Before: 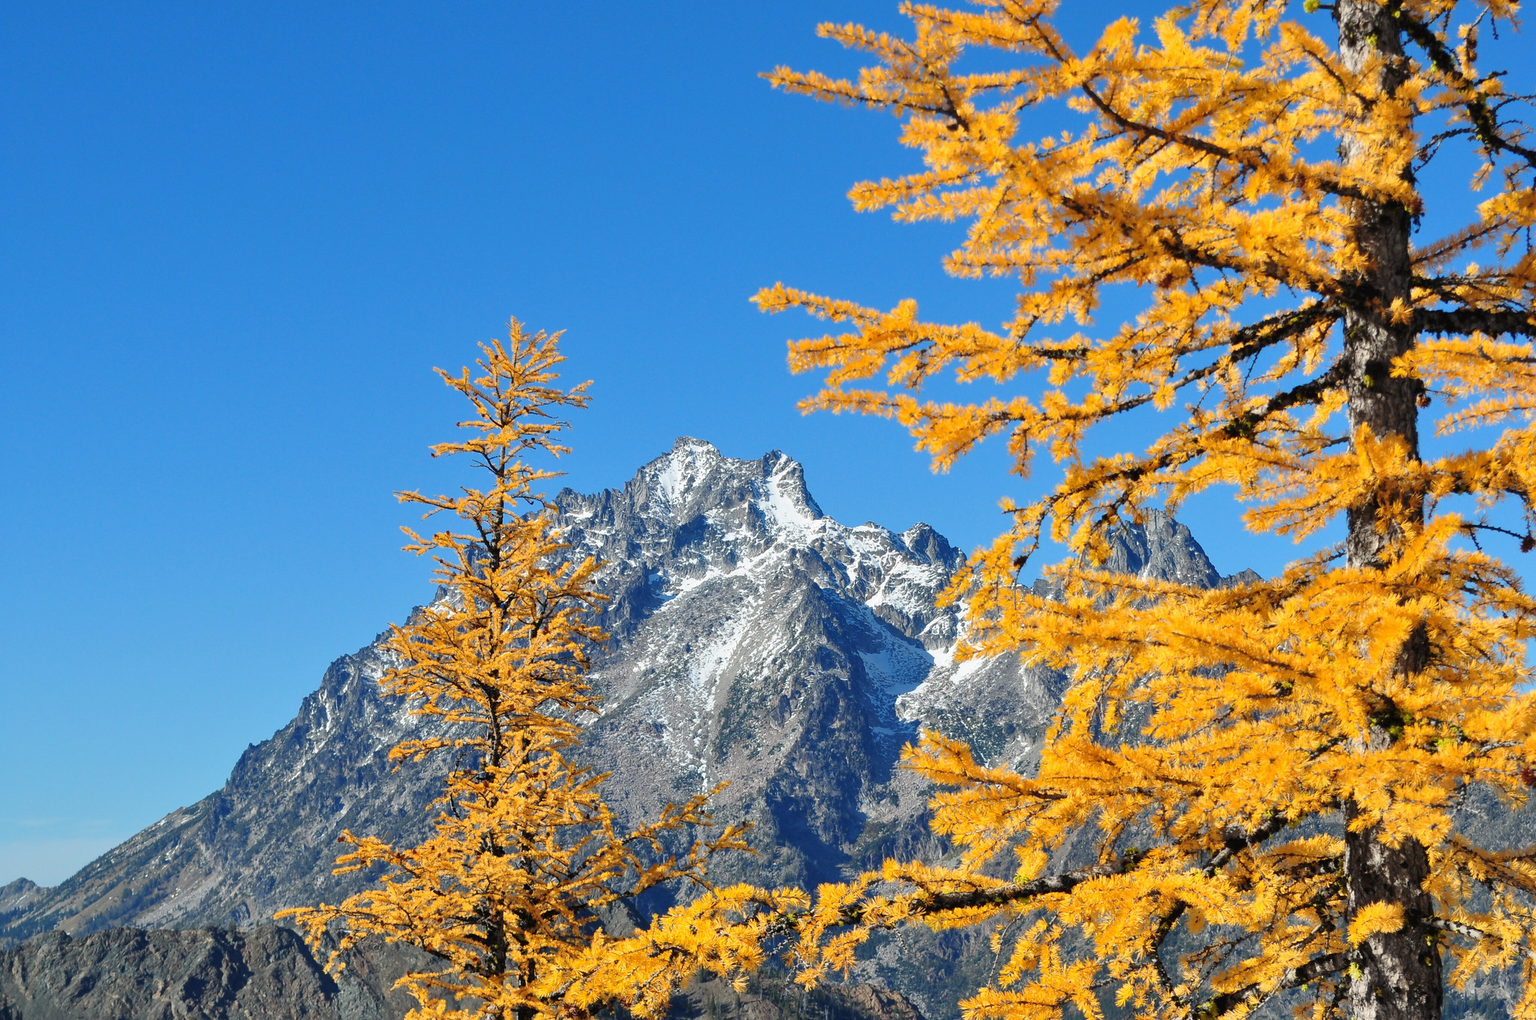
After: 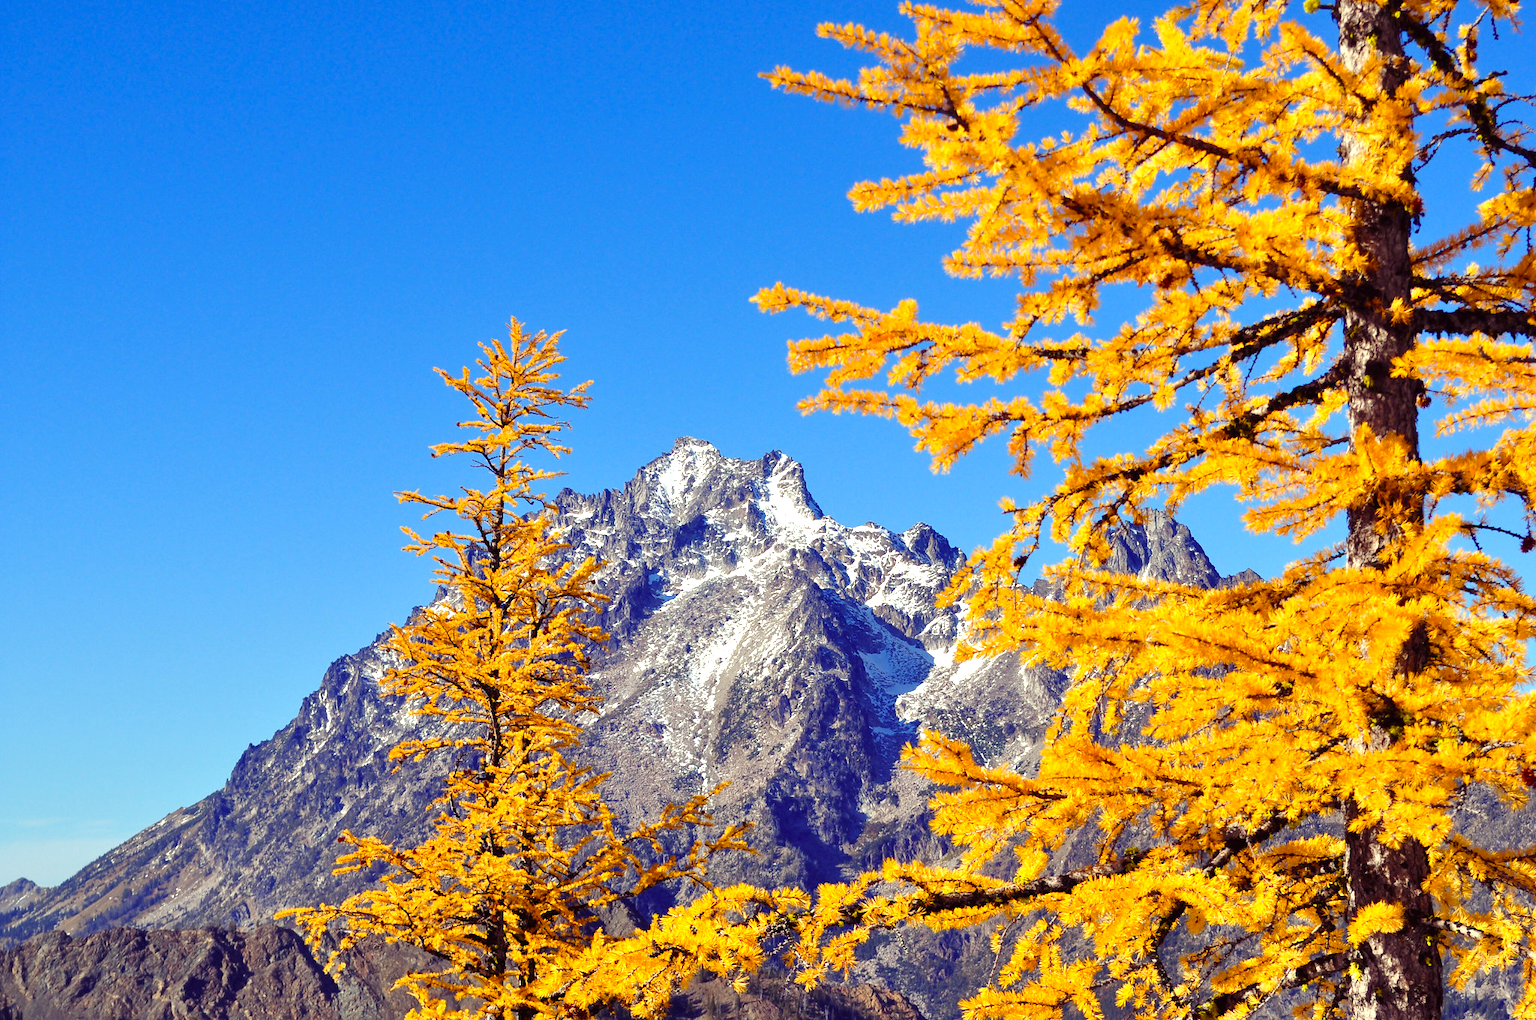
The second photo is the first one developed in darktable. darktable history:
exposure: black level correction -0.008, exposure 0.067 EV, compensate highlight preservation false
color balance rgb: shadows lift › luminance -21.66%, shadows lift › chroma 8.98%, shadows lift › hue 283.37°, power › chroma 1.55%, power › hue 25.59°, highlights gain › luminance 6.08%, highlights gain › chroma 2.55%, highlights gain › hue 90°, global offset › luminance -0.87%, perceptual saturation grading › global saturation 27.49%, perceptual saturation grading › highlights -28.39%, perceptual saturation grading › mid-tones 15.22%, perceptual saturation grading › shadows 33.98%, perceptual brilliance grading › highlights 10%, perceptual brilliance grading › mid-tones 5%
